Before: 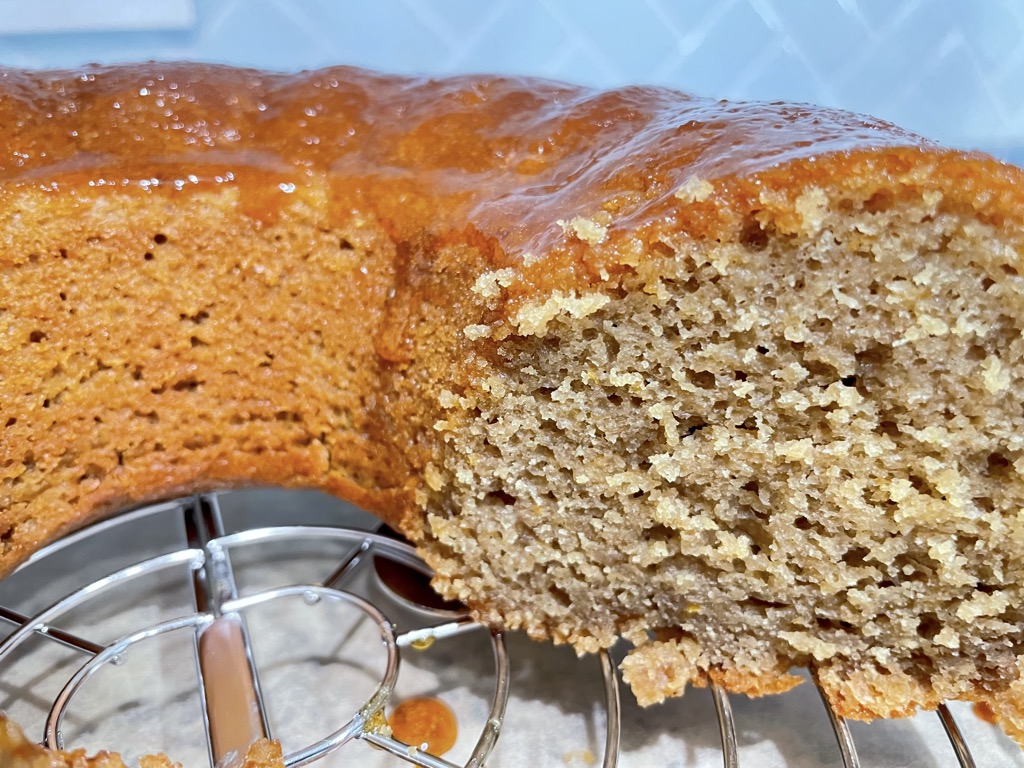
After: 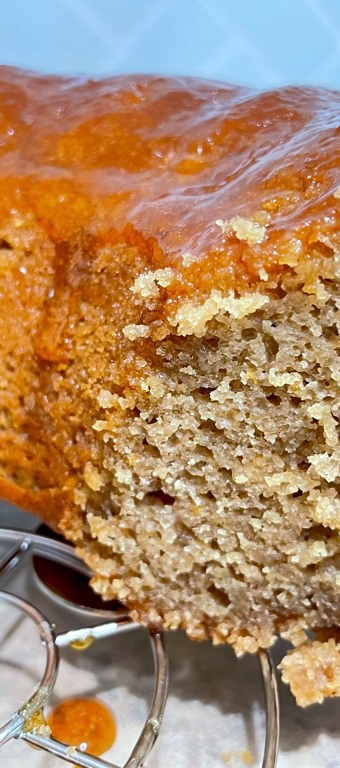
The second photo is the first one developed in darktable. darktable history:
crop: left 33.36%, right 33.36%
tone equalizer: on, module defaults
